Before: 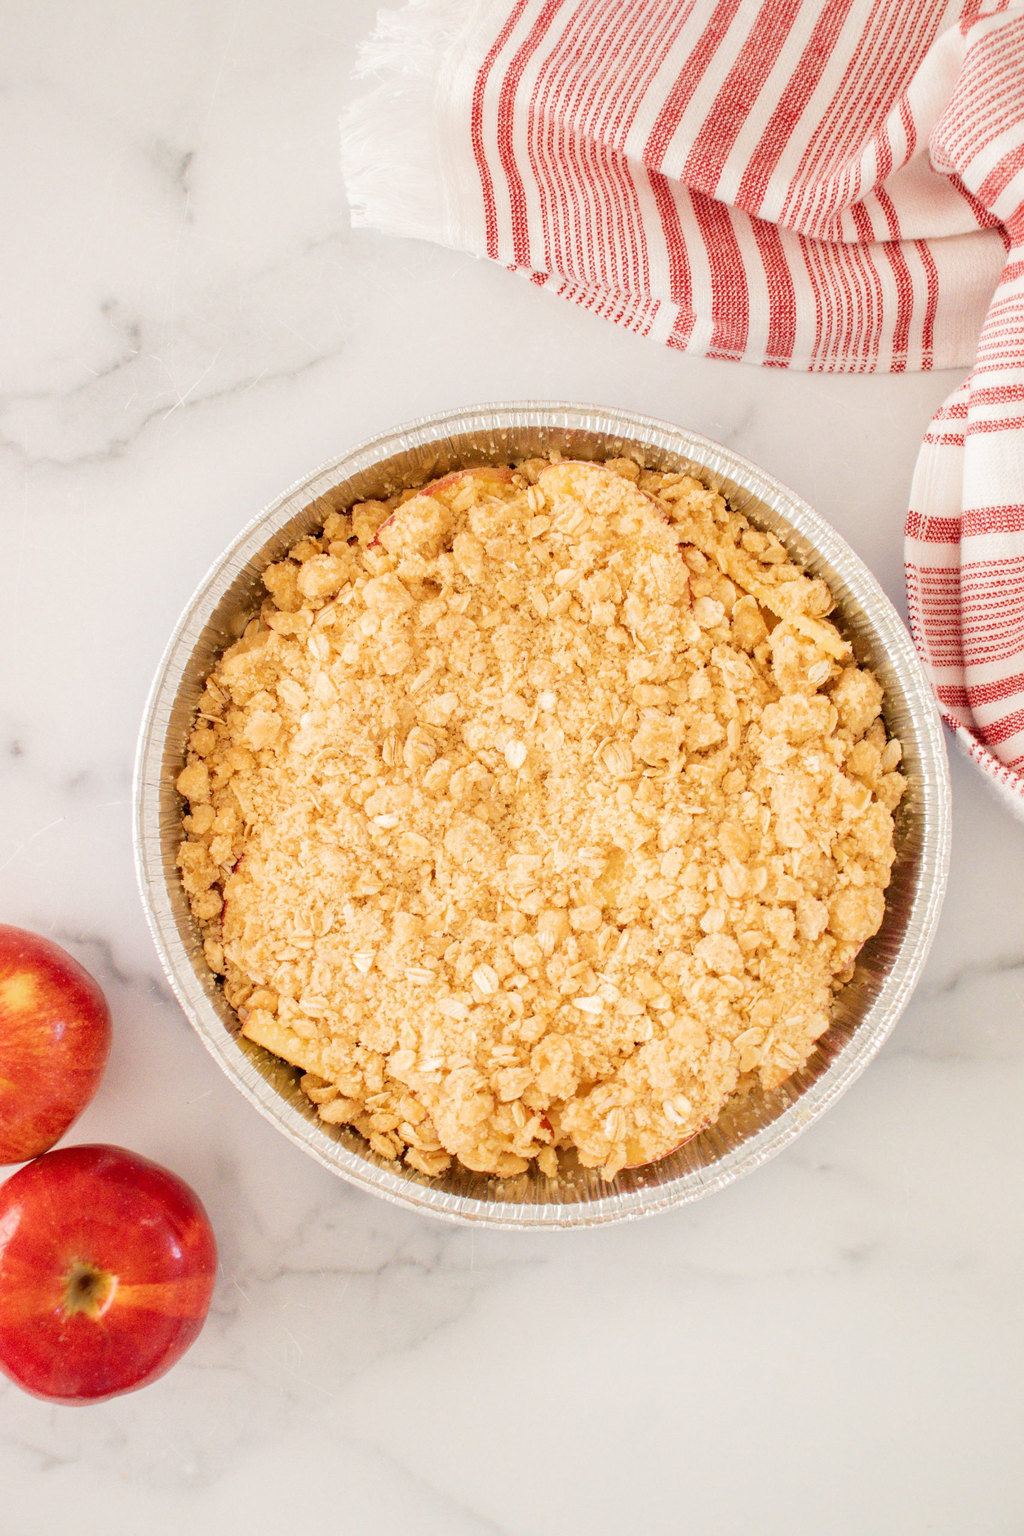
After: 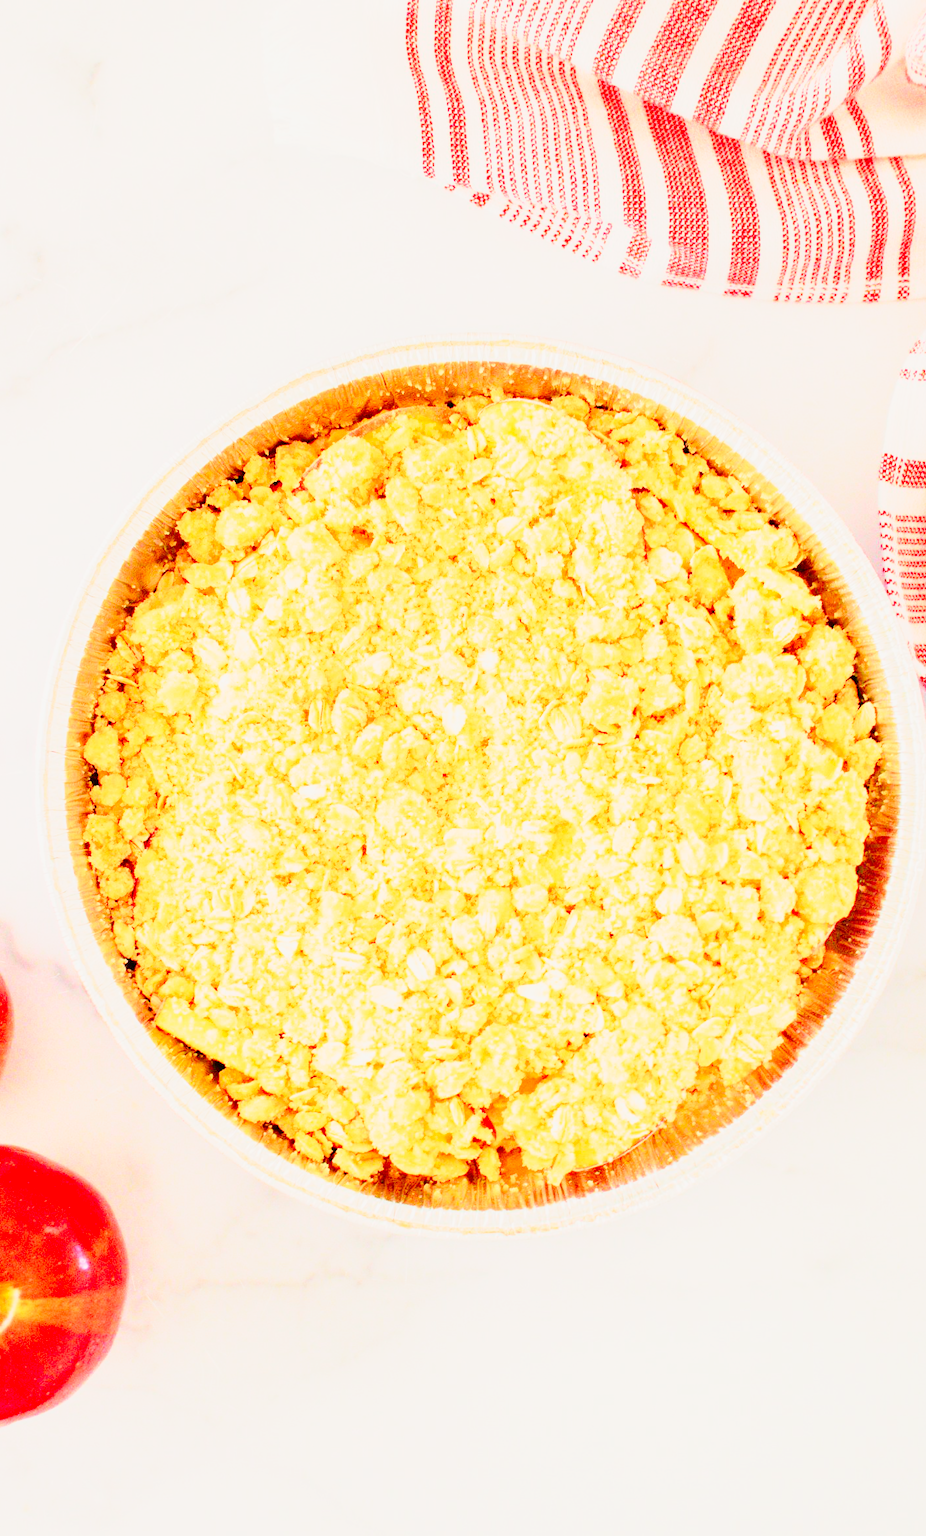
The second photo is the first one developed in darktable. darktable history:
crop: left 9.807%, top 6.259%, right 7.334%, bottom 2.177%
base curve: curves: ch0 [(0, 0) (0.028, 0.03) (0.121, 0.232) (0.46, 0.748) (0.859, 0.968) (1, 1)], preserve colors none
tone curve: curves: ch0 [(0, 0.005) (0.103, 0.097) (0.18, 0.22) (0.378, 0.482) (0.504, 0.631) (0.663, 0.801) (0.834, 0.914) (1, 0.971)]; ch1 [(0, 0) (0.172, 0.123) (0.324, 0.253) (0.396, 0.388) (0.478, 0.461) (0.499, 0.498) (0.522, 0.528) (0.604, 0.692) (0.704, 0.818) (1, 1)]; ch2 [(0, 0) (0.411, 0.424) (0.496, 0.5) (0.515, 0.519) (0.555, 0.585) (0.628, 0.703) (1, 1)], color space Lab, independent channels, preserve colors none
